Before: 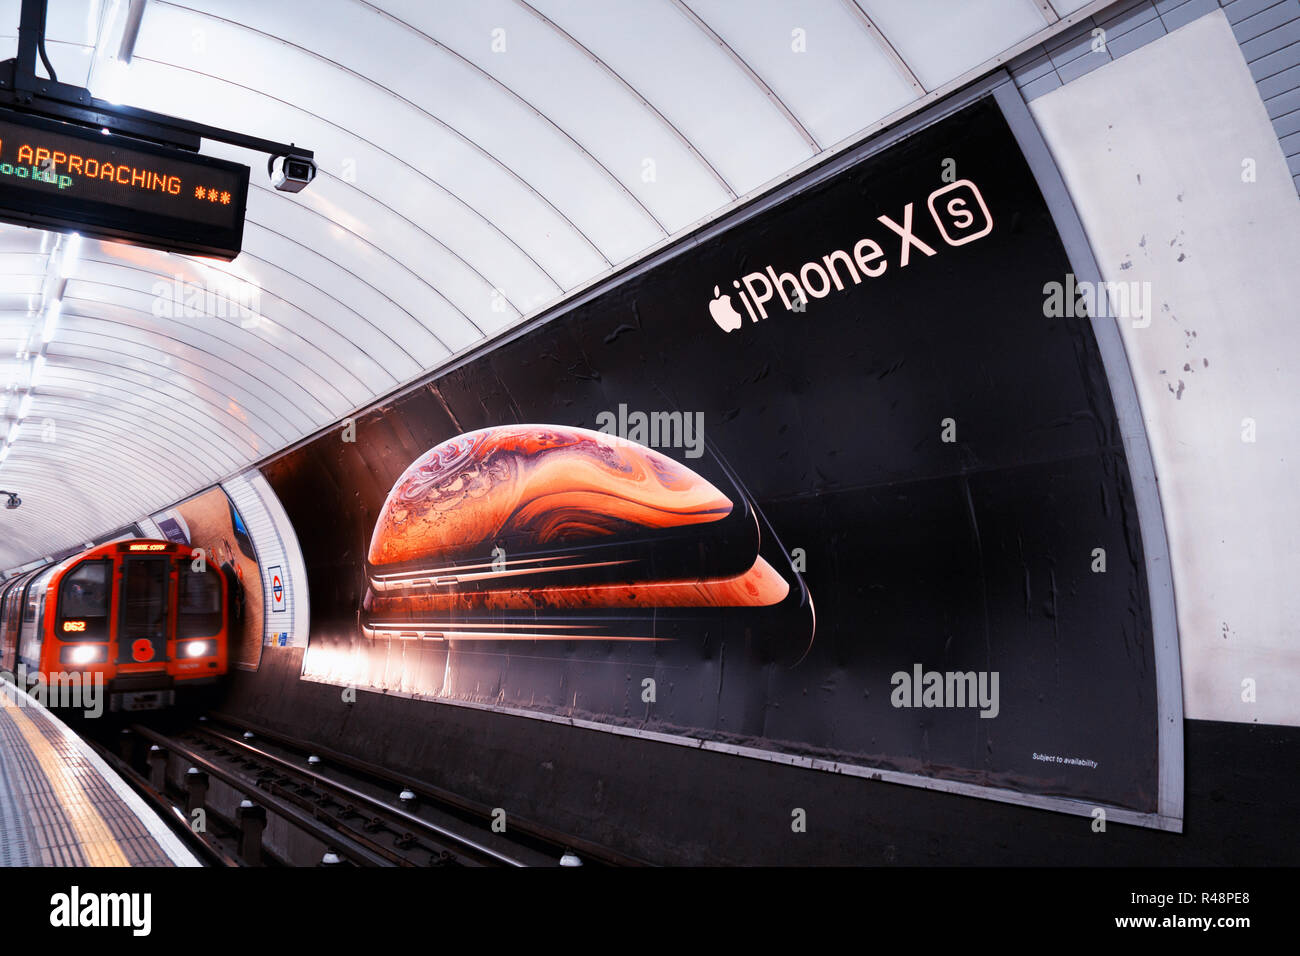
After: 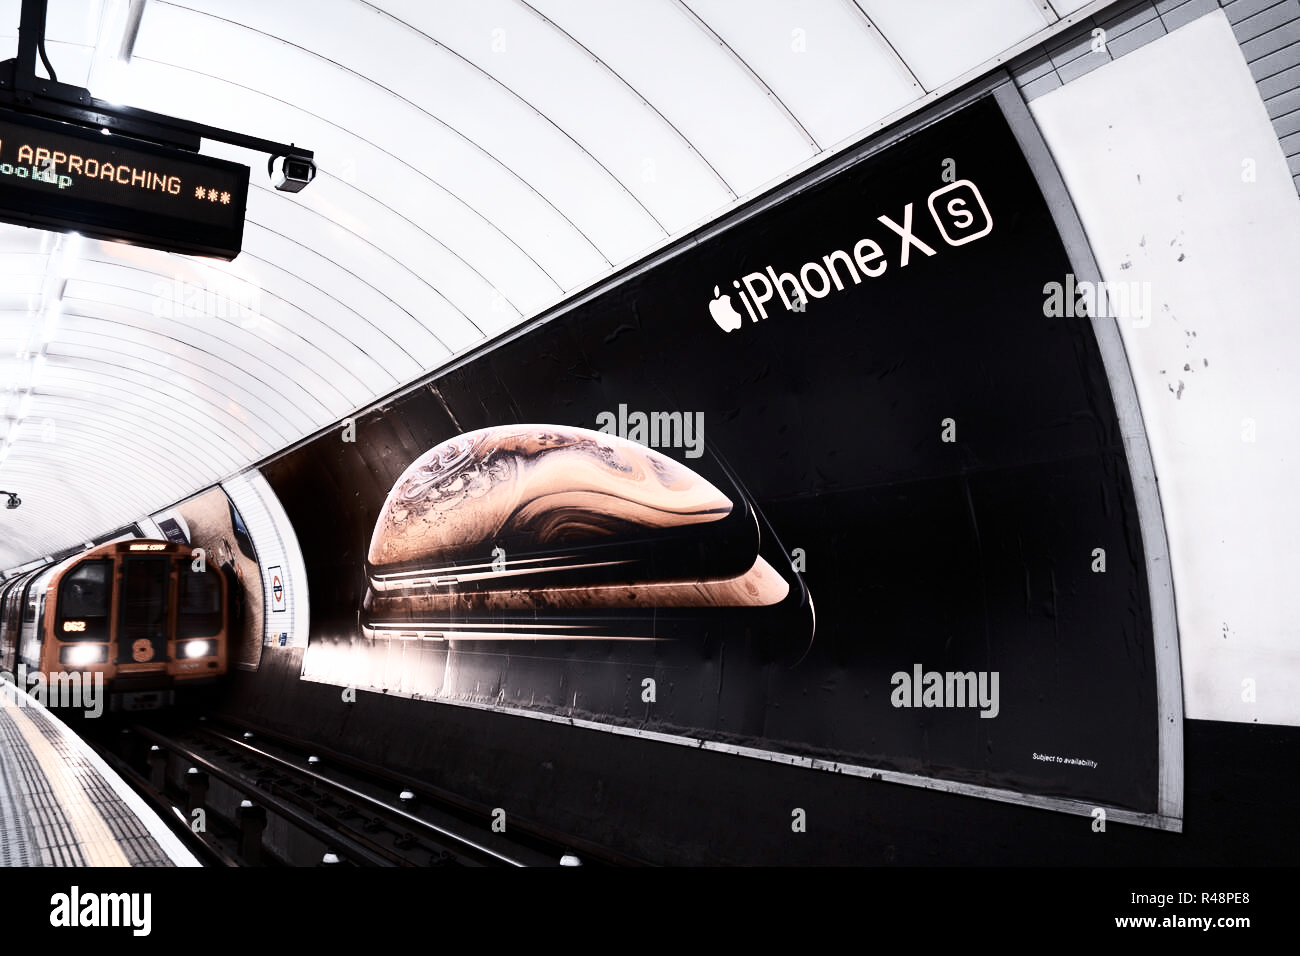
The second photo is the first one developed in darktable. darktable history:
color correction: saturation 0.3
contrast brightness saturation: contrast 0.4, brightness 0.05, saturation 0.25
exposure: exposure 0.02 EV, compensate highlight preservation false
